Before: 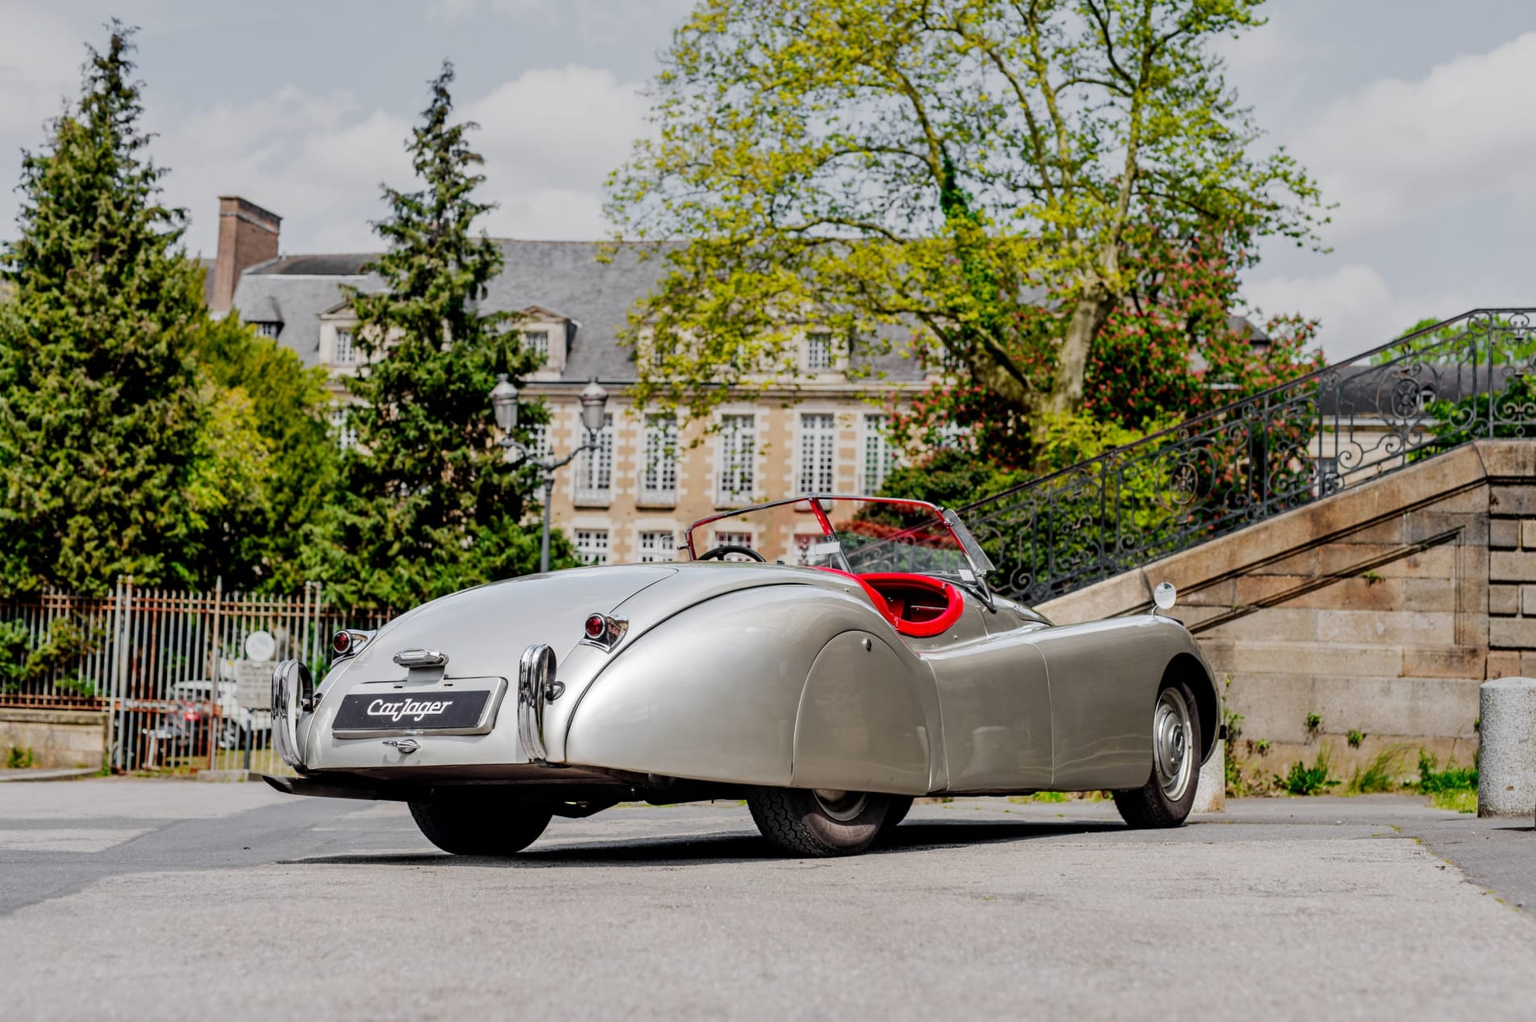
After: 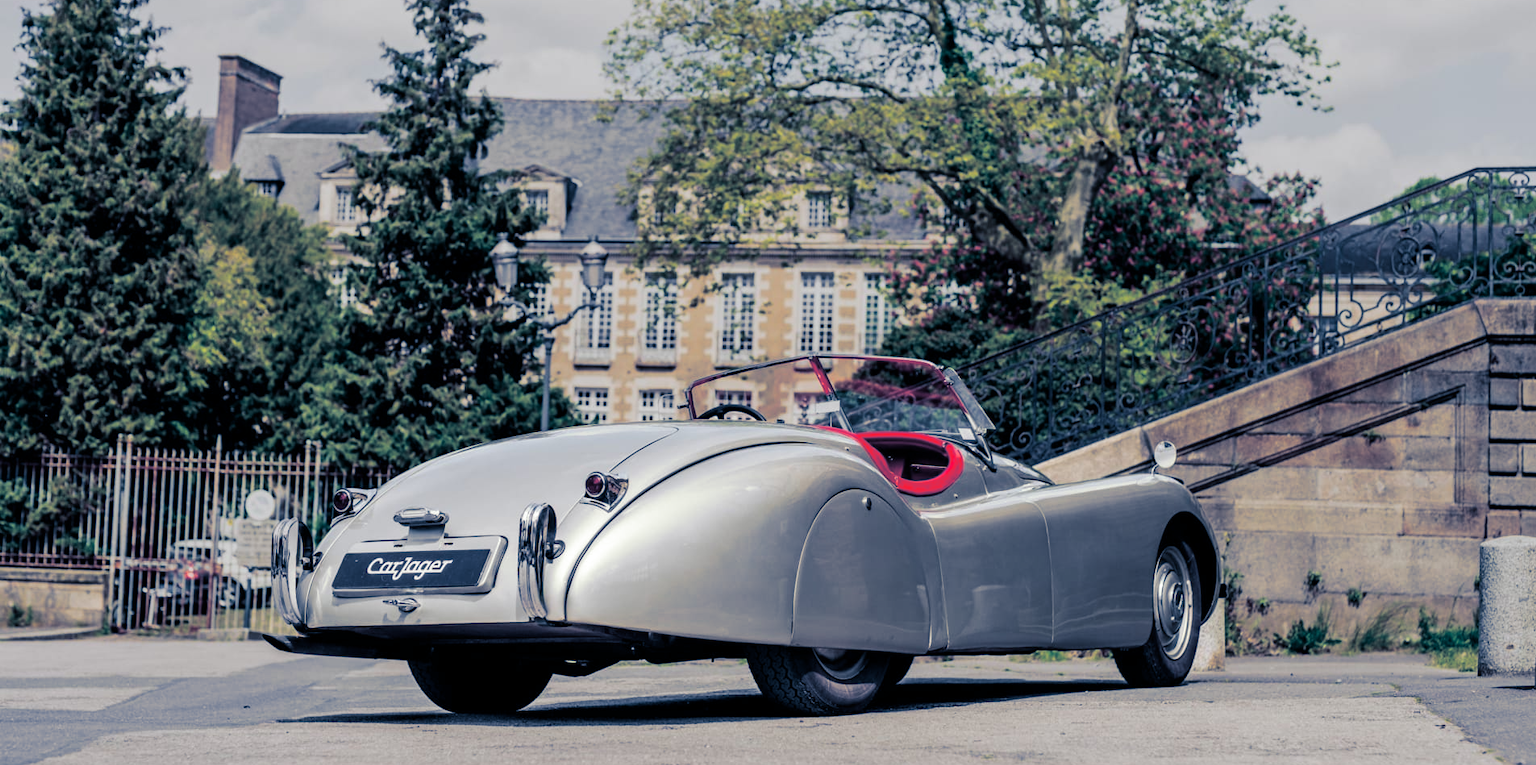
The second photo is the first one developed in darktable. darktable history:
crop: top 13.819%, bottom 11.169%
split-toning: shadows › hue 226.8°, shadows › saturation 0.84
